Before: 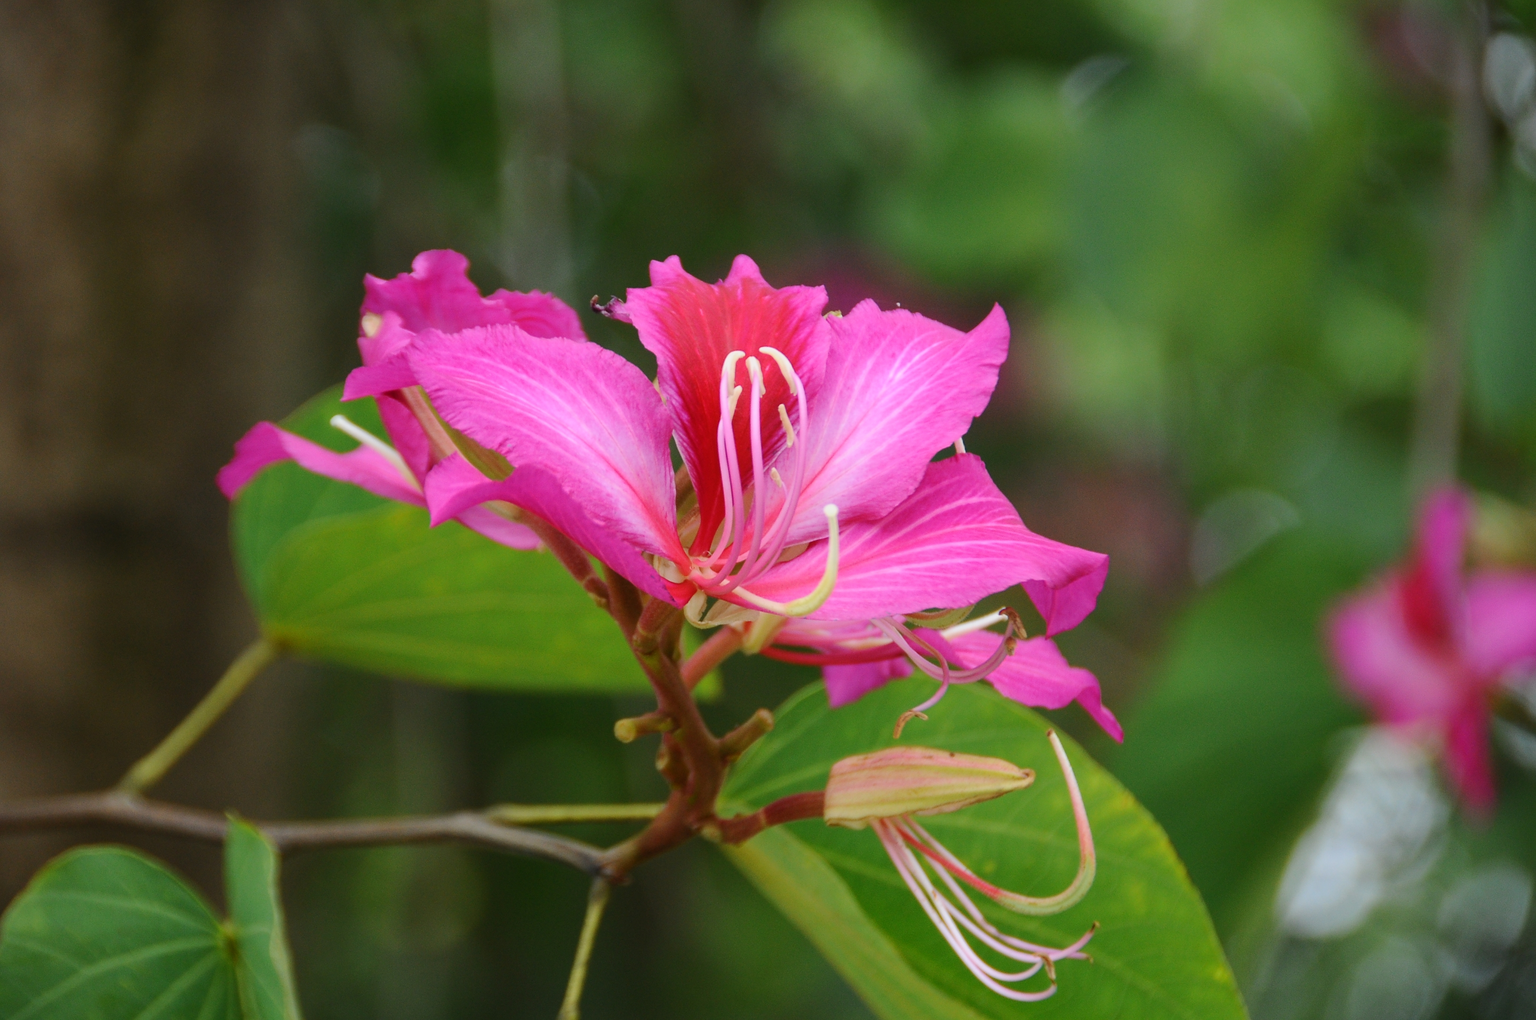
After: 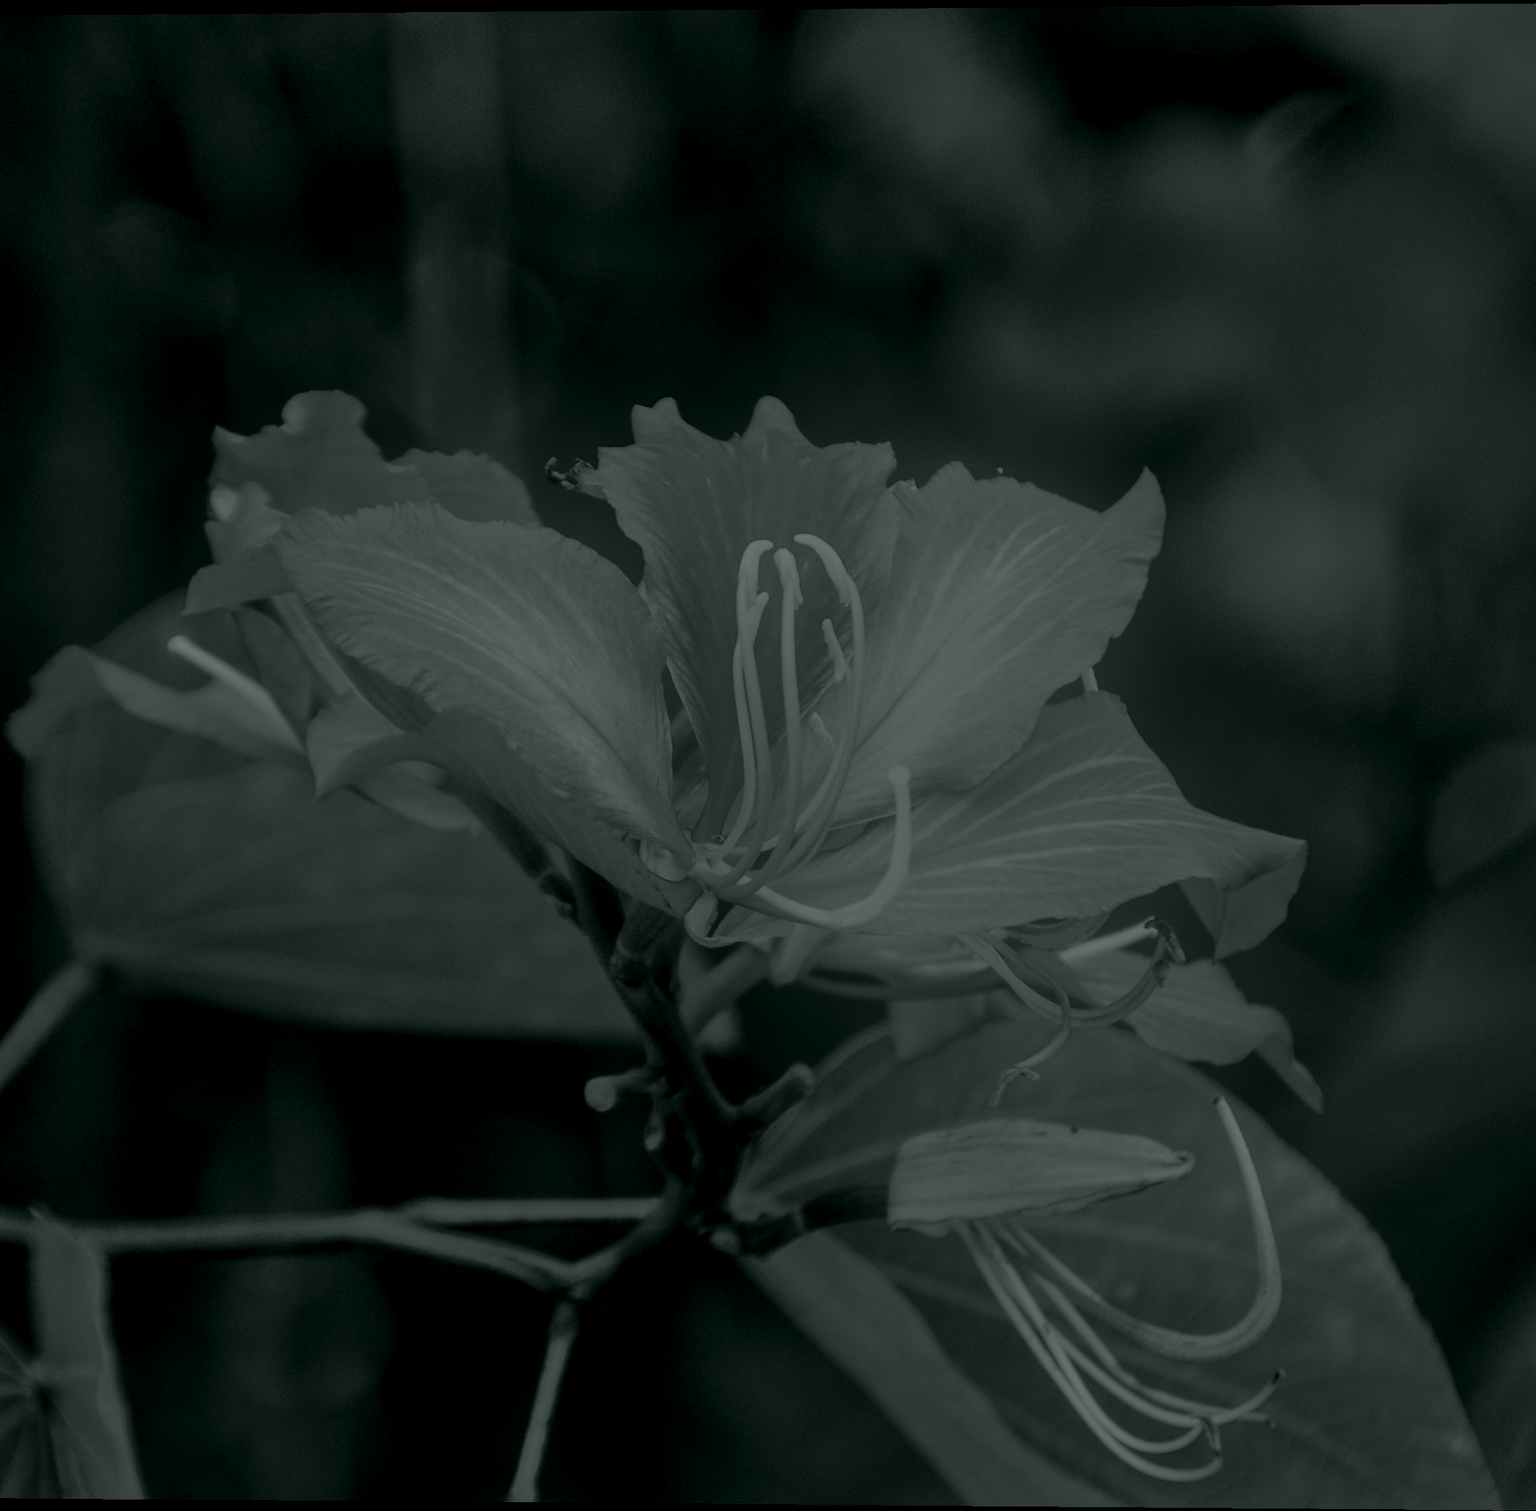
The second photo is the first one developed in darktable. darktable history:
bloom: size 40%
shadows and highlights: soften with gaussian
rotate and perspective: lens shift (vertical) 0.048, lens shift (horizontal) -0.024, automatic cropping off
crop and rotate: left 14.385%, right 18.948%
color balance rgb: perceptual saturation grading › global saturation 25%, perceptual brilliance grading › mid-tones 10%, perceptual brilliance grading › shadows 15%, global vibrance 20%
colorize: hue 90°, saturation 19%, lightness 1.59%, version 1
local contrast: on, module defaults
tone equalizer: -8 EV -1.08 EV, -7 EV -1.01 EV, -6 EV -0.867 EV, -5 EV -0.578 EV, -3 EV 0.578 EV, -2 EV 0.867 EV, -1 EV 1.01 EV, +0 EV 1.08 EV, edges refinement/feathering 500, mask exposure compensation -1.57 EV, preserve details no
